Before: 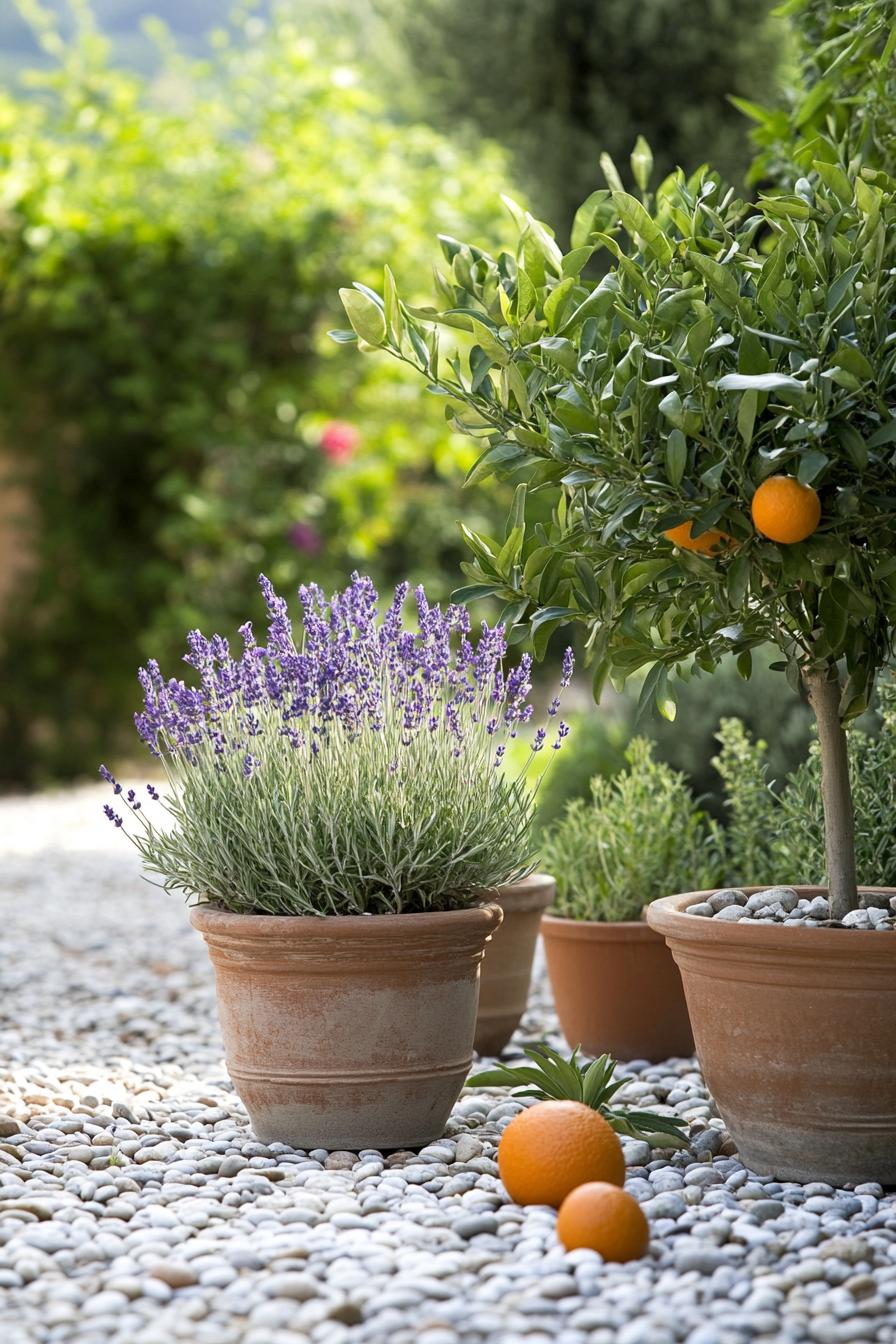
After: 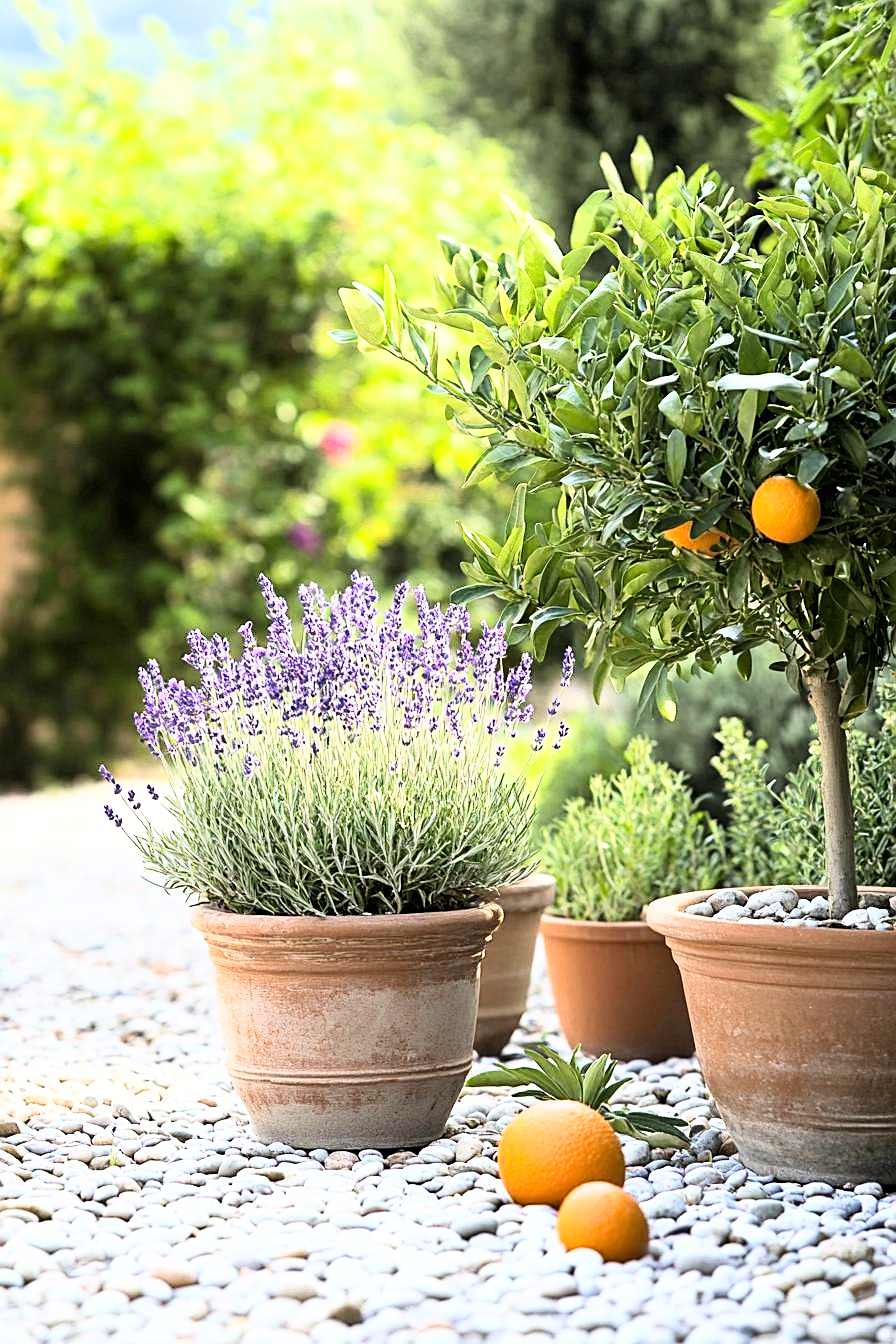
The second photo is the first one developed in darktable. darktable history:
base curve: curves: ch0 [(0, 0) (0.007, 0.004) (0.027, 0.03) (0.046, 0.07) (0.207, 0.54) (0.442, 0.872) (0.673, 0.972) (1, 1)]
sharpen: on, module defaults
